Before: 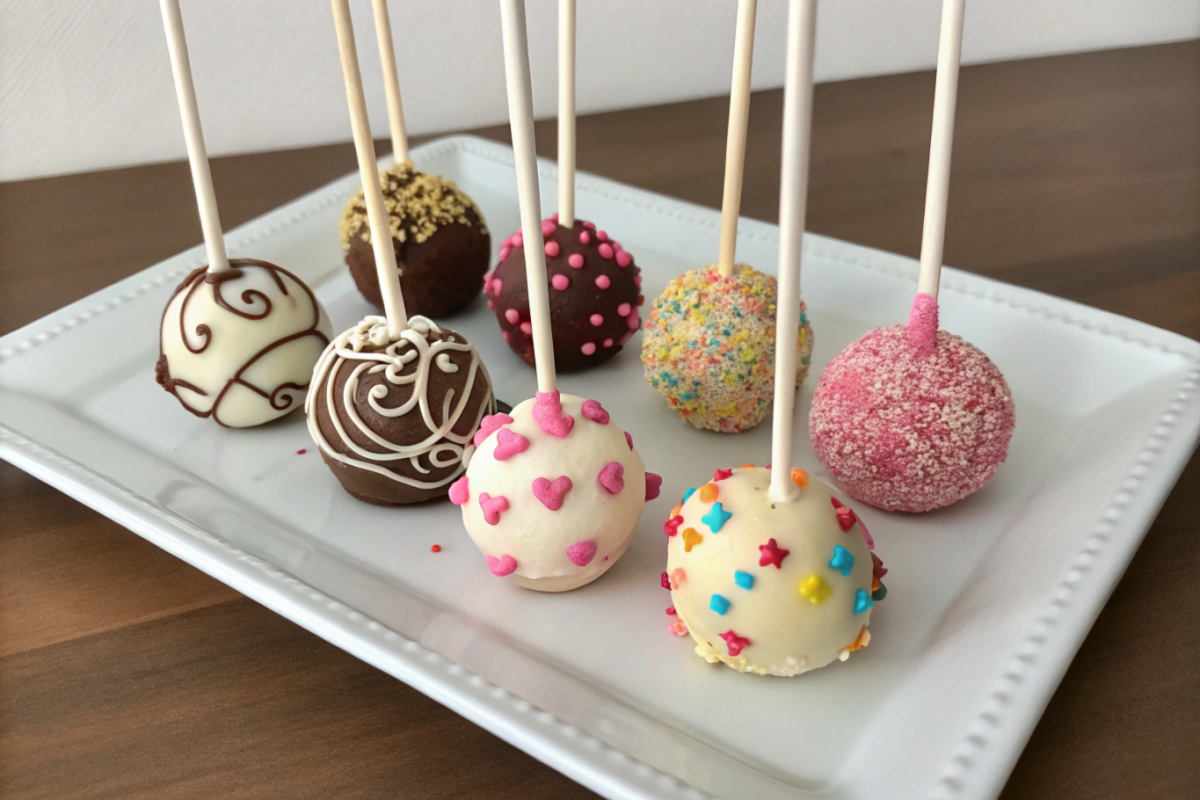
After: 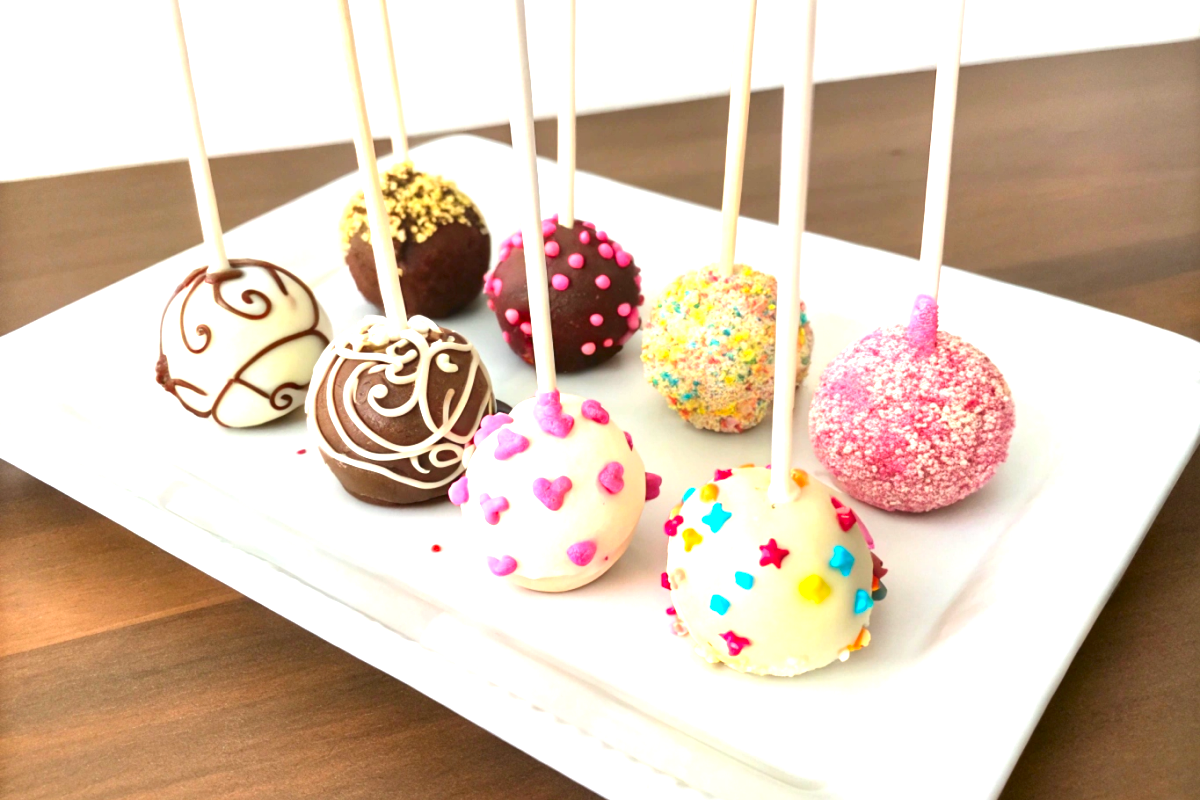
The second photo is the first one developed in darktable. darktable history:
exposure: black level correction 0, exposure 1.382 EV, compensate highlight preservation false
tone equalizer: on, module defaults
contrast brightness saturation: contrast 0.093, saturation 0.268
